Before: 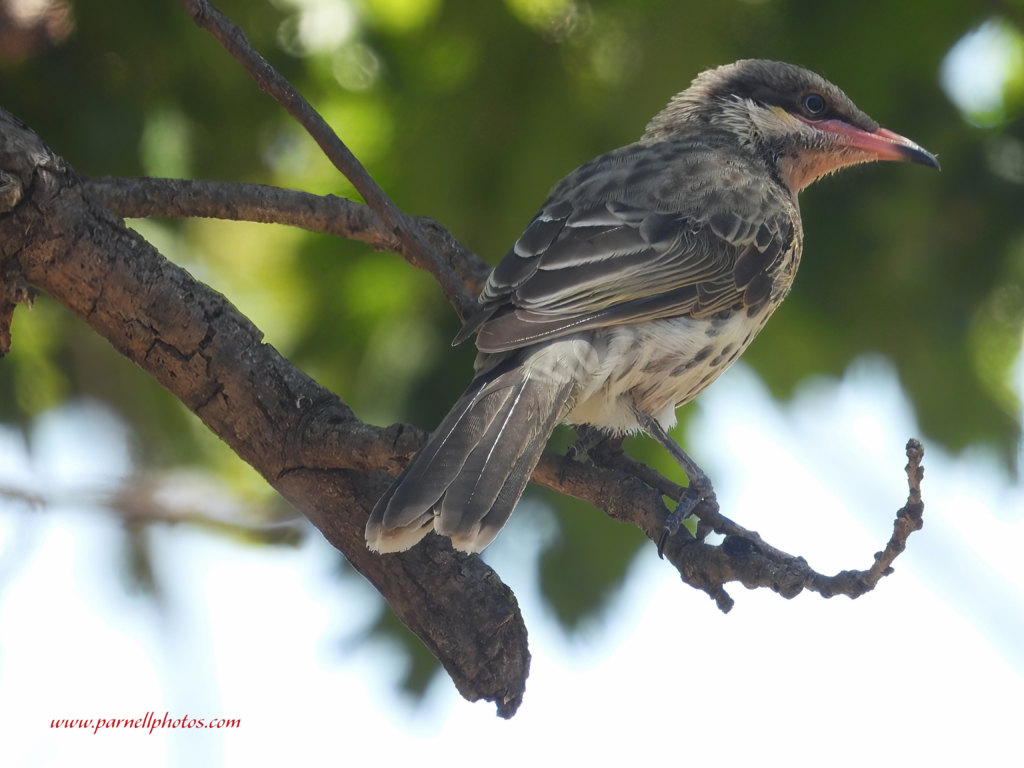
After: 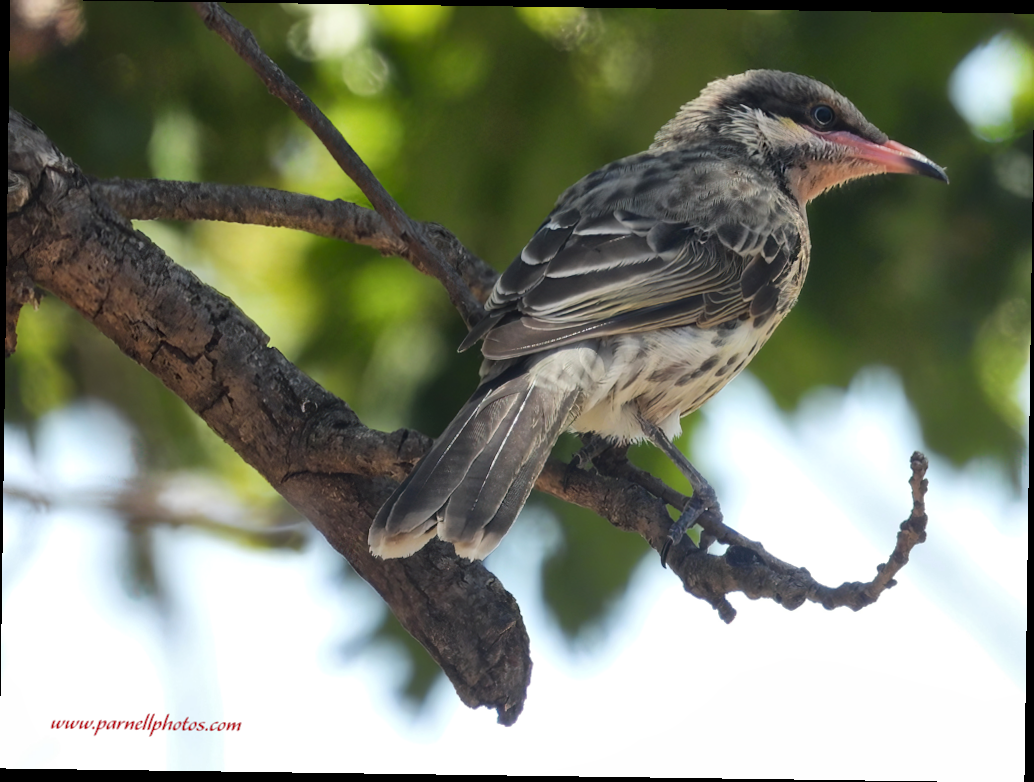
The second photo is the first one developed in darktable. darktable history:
contrast brightness saturation: saturation -0.04
local contrast: mode bilateral grid, contrast 20, coarseness 50, detail 161%, midtone range 0.2
rotate and perspective: rotation 0.8°, automatic cropping off
color balance rgb: perceptual saturation grading › global saturation 10%
